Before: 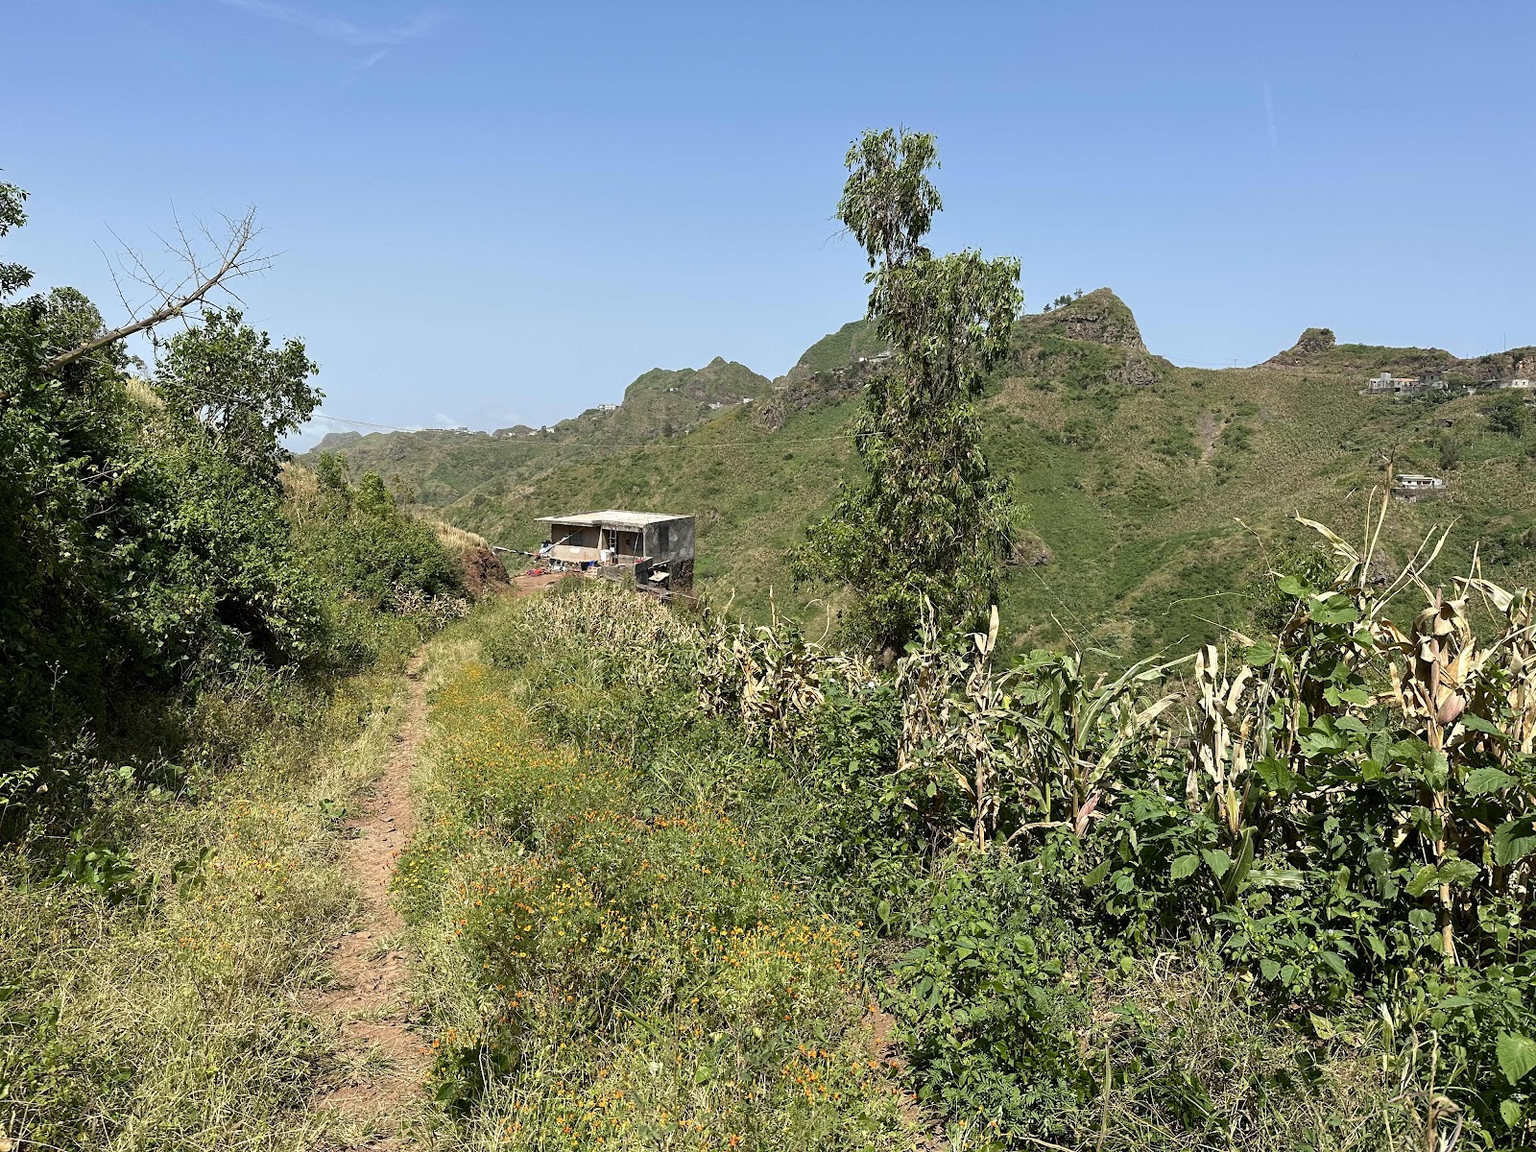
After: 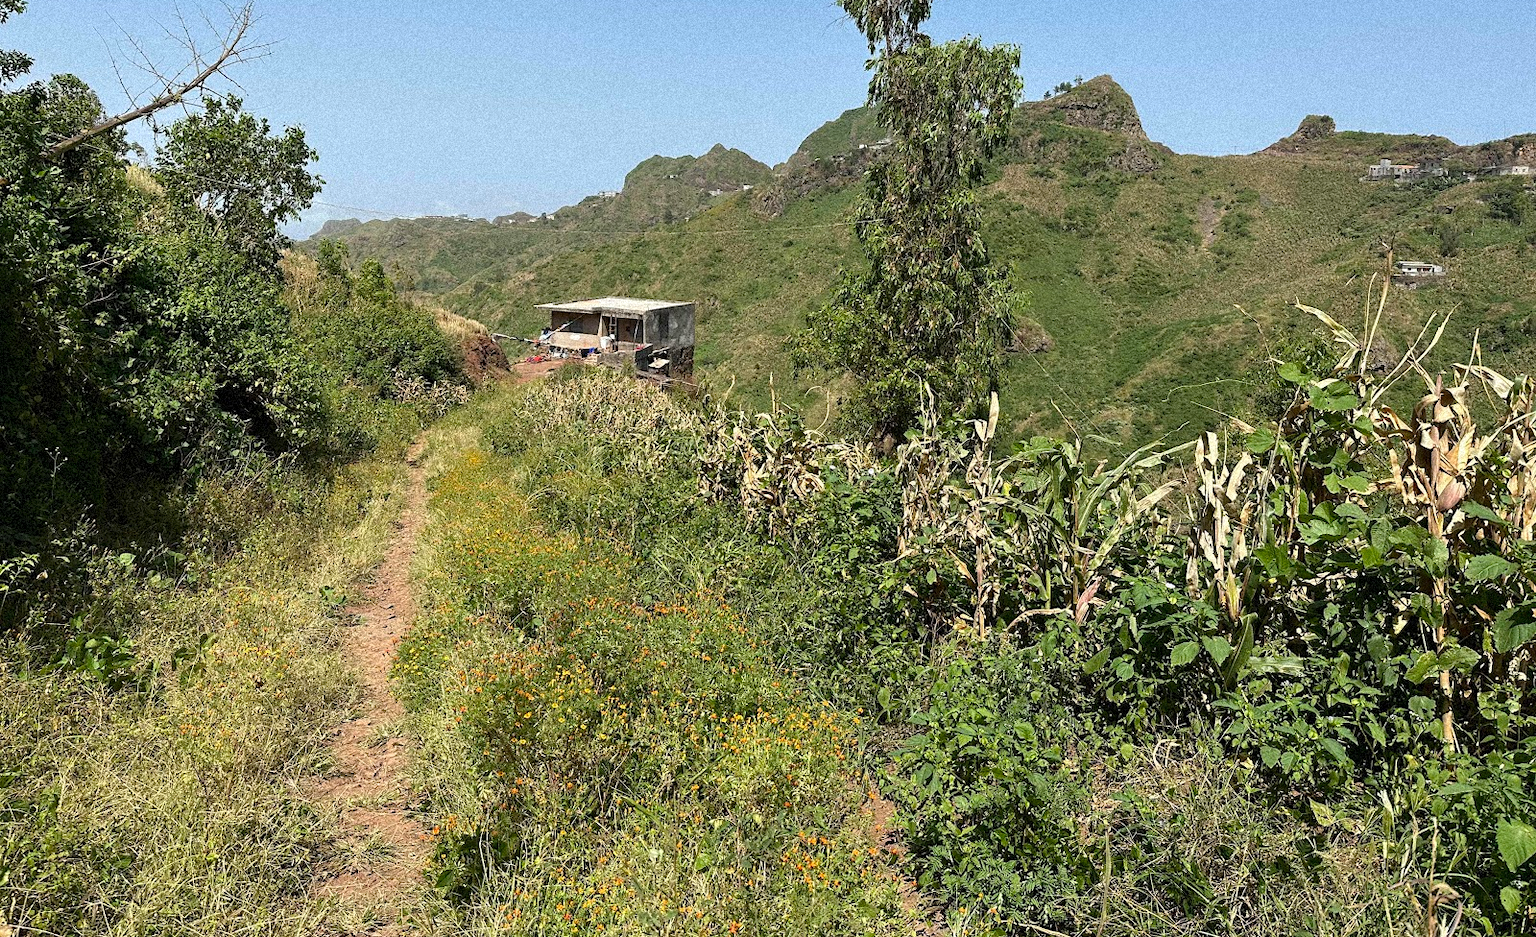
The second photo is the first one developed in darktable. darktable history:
grain: coarseness 9.38 ISO, strength 34.99%, mid-tones bias 0%
crop and rotate: top 18.507%
